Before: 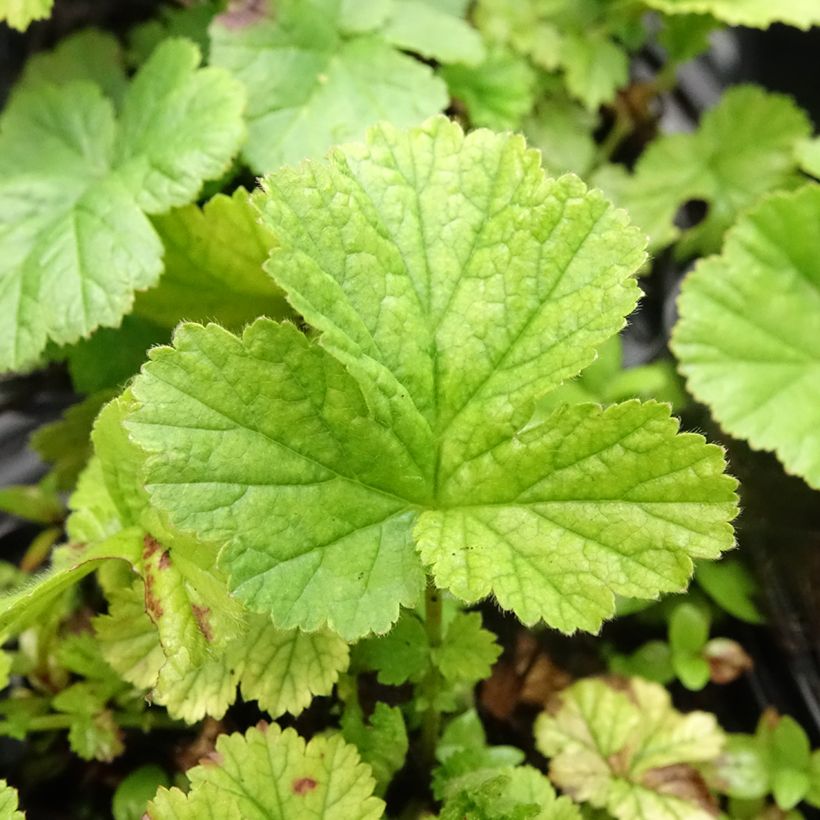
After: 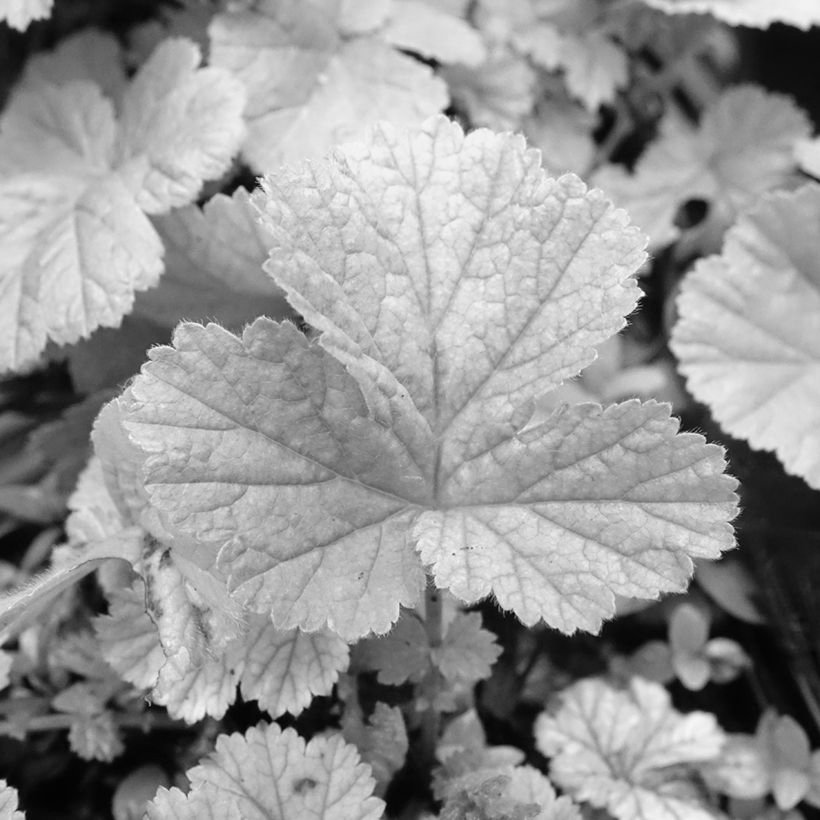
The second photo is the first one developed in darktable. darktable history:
monochrome: a -6.99, b 35.61, size 1.4
white balance: red 0.871, blue 1.249
